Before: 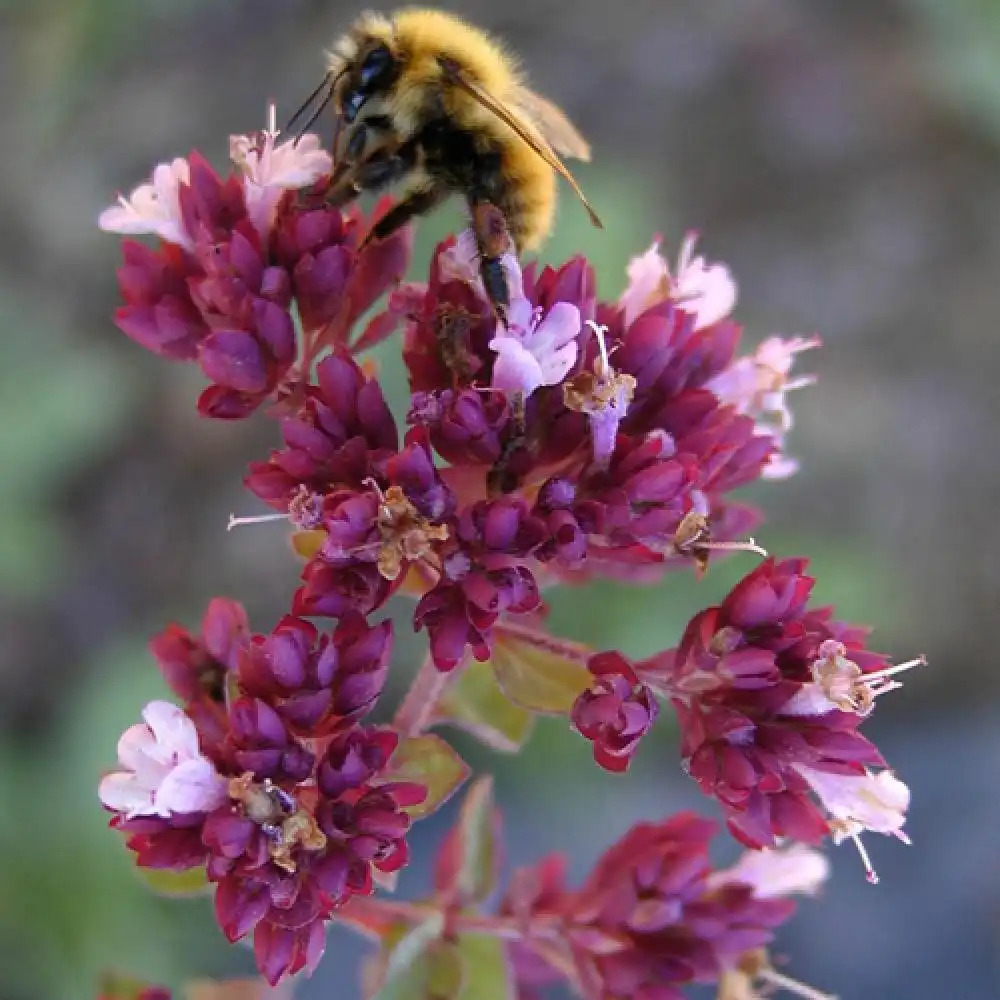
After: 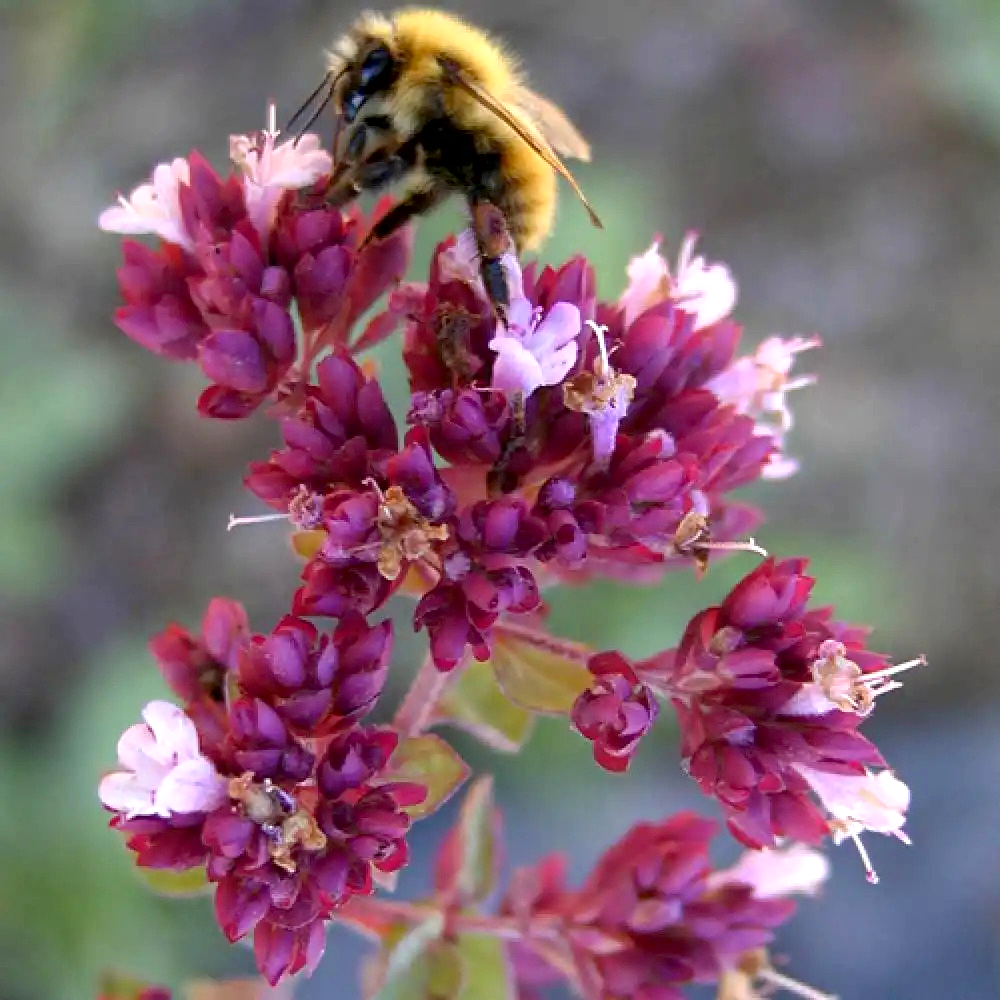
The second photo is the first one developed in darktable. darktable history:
exposure: black level correction 0.005, exposure 0.416 EV, compensate exposure bias true, compensate highlight preservation false
